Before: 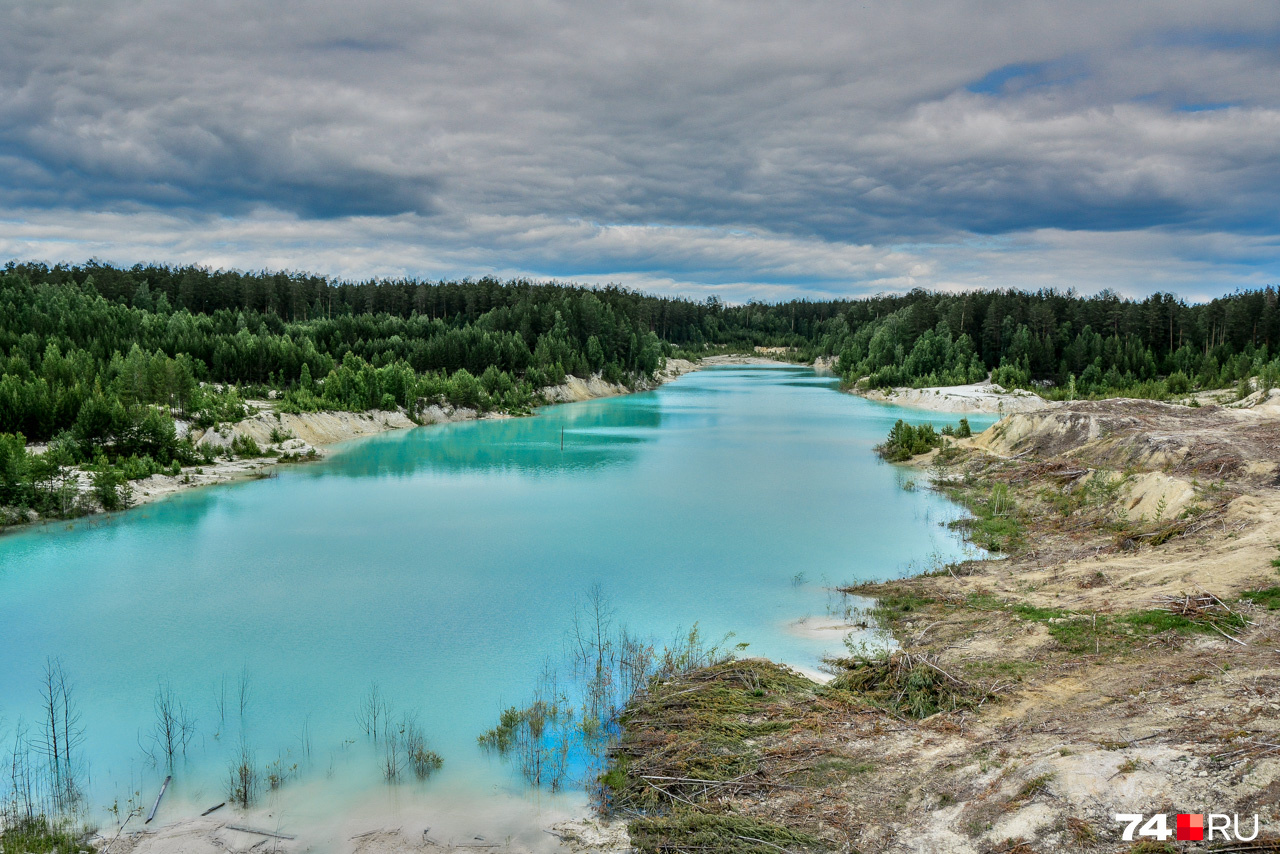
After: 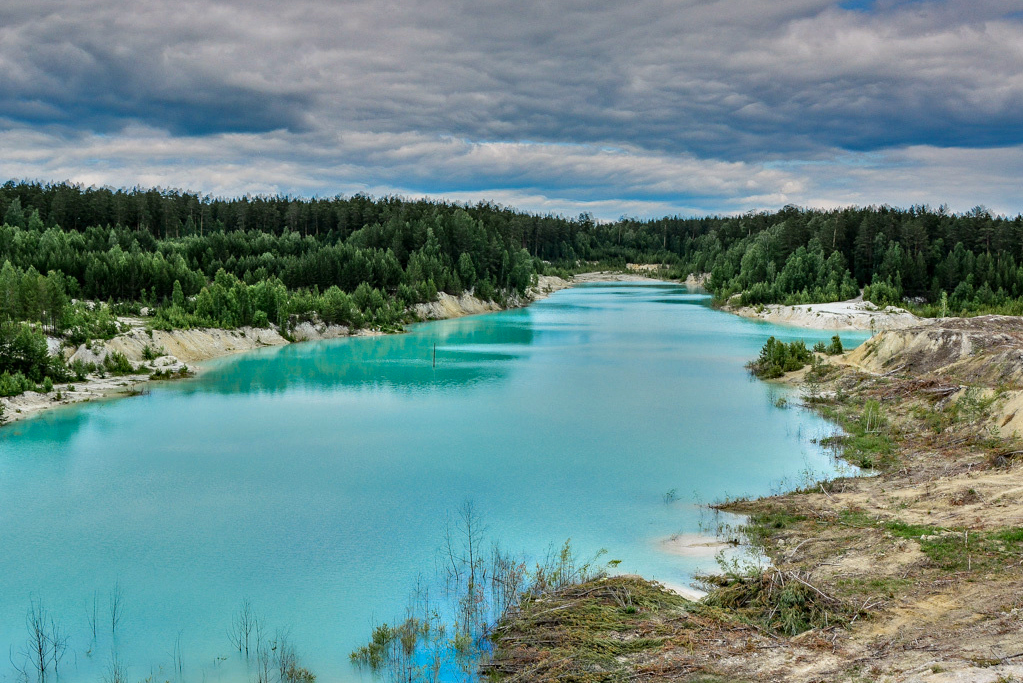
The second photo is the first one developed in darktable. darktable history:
haze removal: compatibility mode true, adaptive false
crop and rotate: left 10.055%, top 9.816%, right 10.004%, bottom 10.125%
